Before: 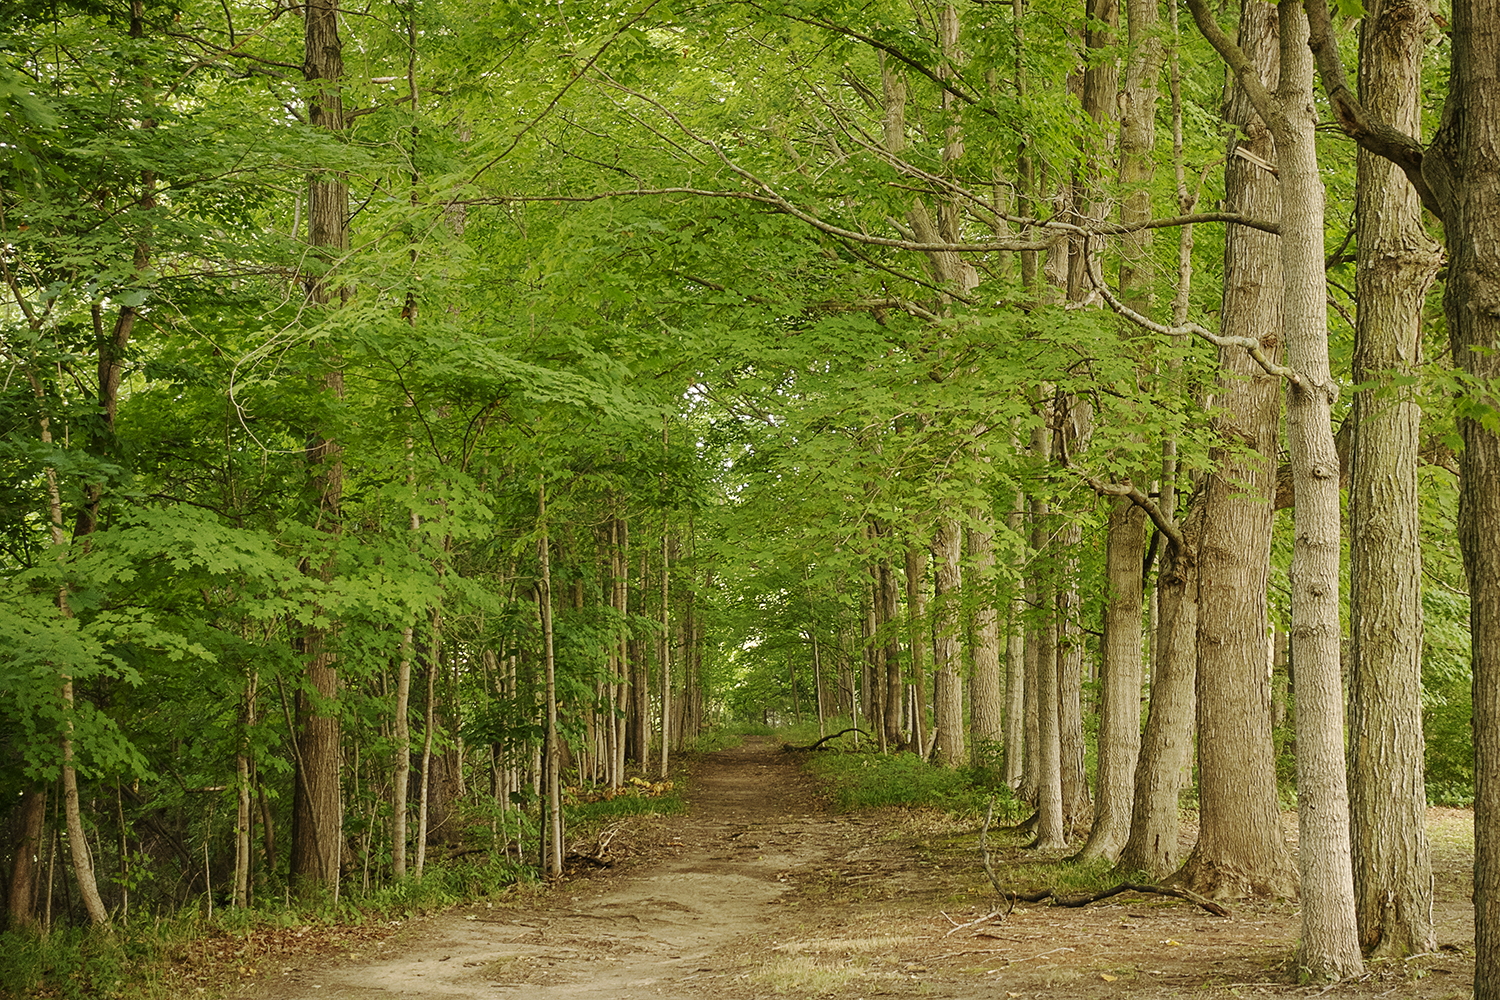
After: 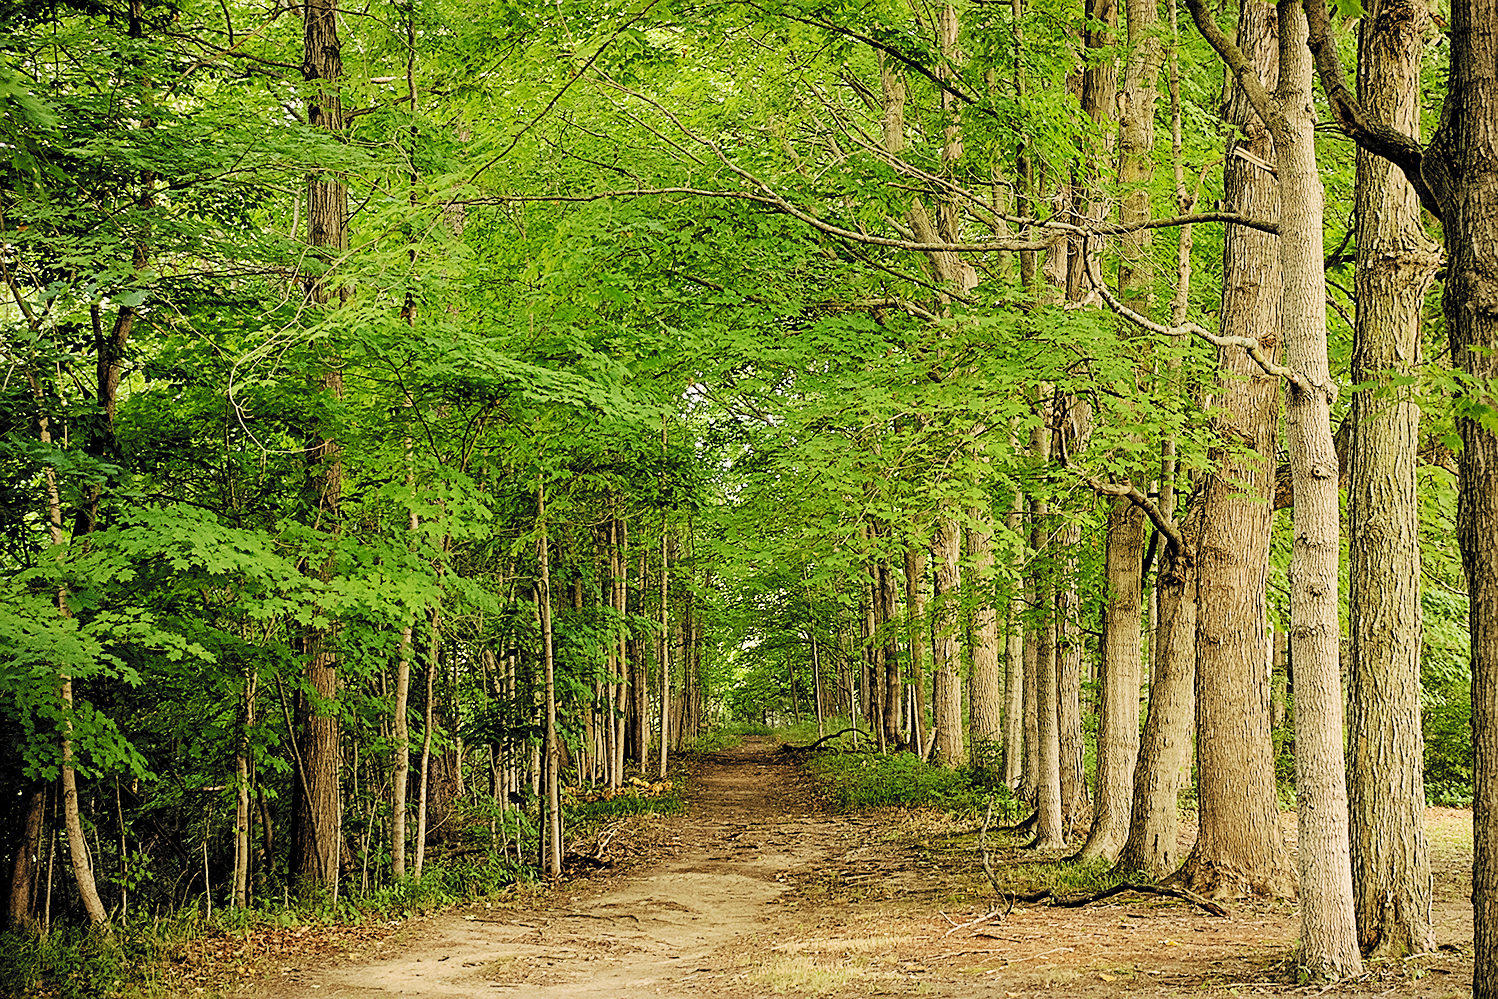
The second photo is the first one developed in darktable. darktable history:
sharpen: on, module defaults
crop and rotate: left 0.083%, bottom 0.009%
filmic rgb: black relative exposure -5.04 EV, white relative exposure 4 EV, threshold 3.04 EV, hardness 2.89, contrast 1.391, highlights saturation mix -30.75%, color science v6 (2022), enable highlight reconstruction true
exposure: black level correction 0, exposure 0.396 EV, compensate exposure bias true, compensate highlight preservation false
tone equalizer: on, module defaults
